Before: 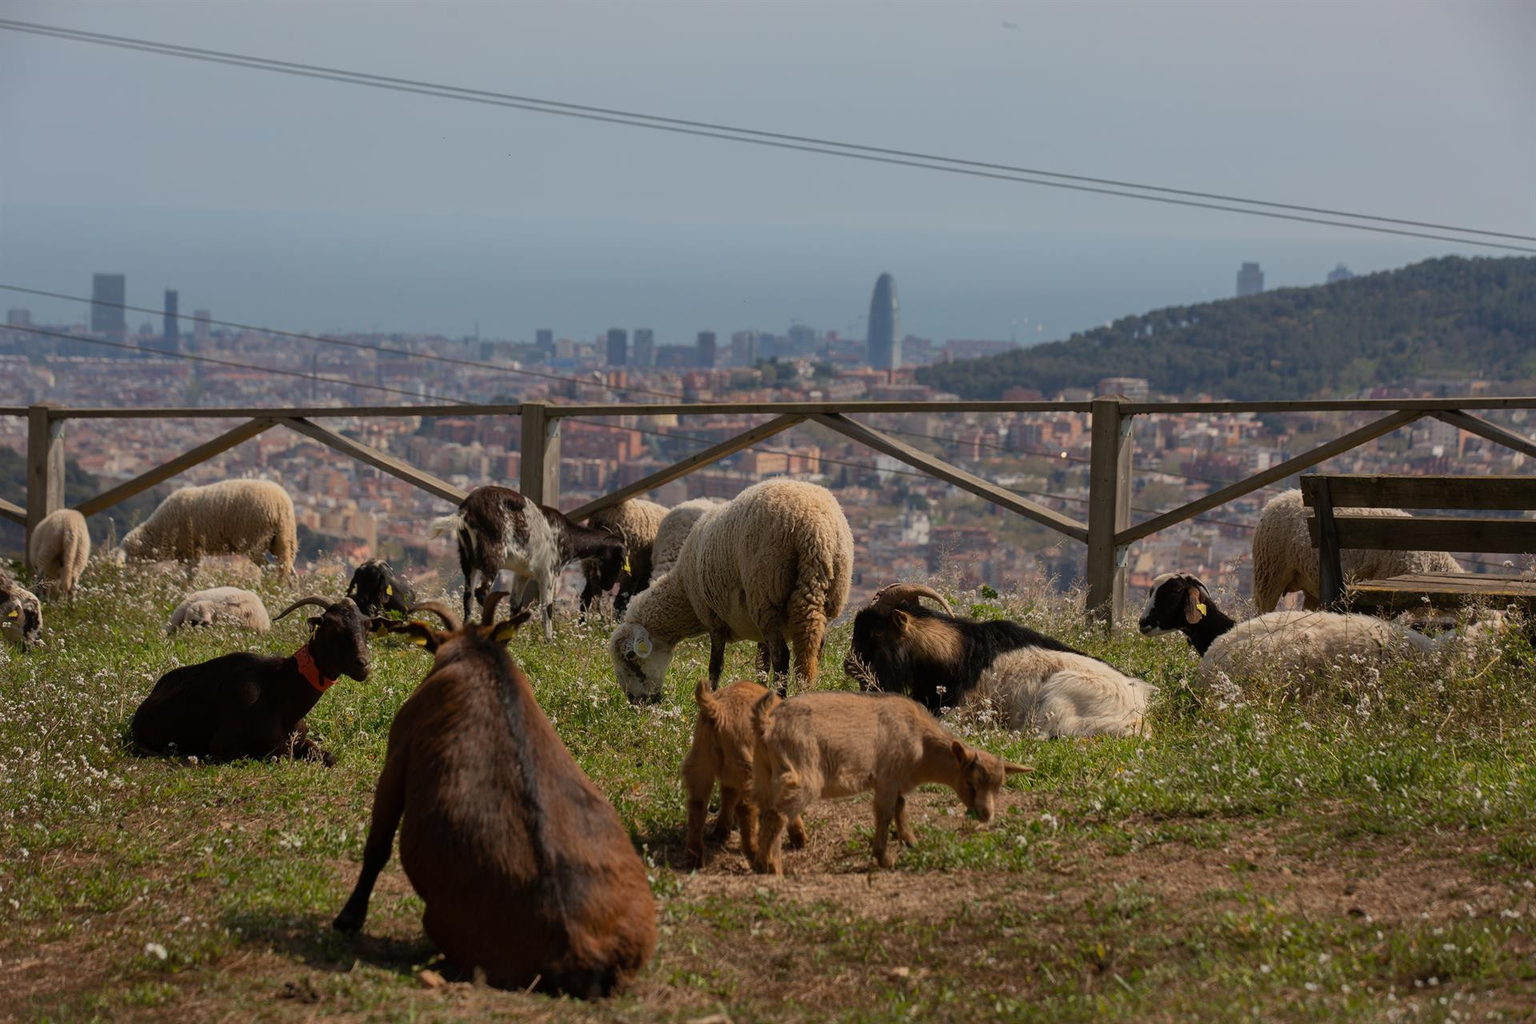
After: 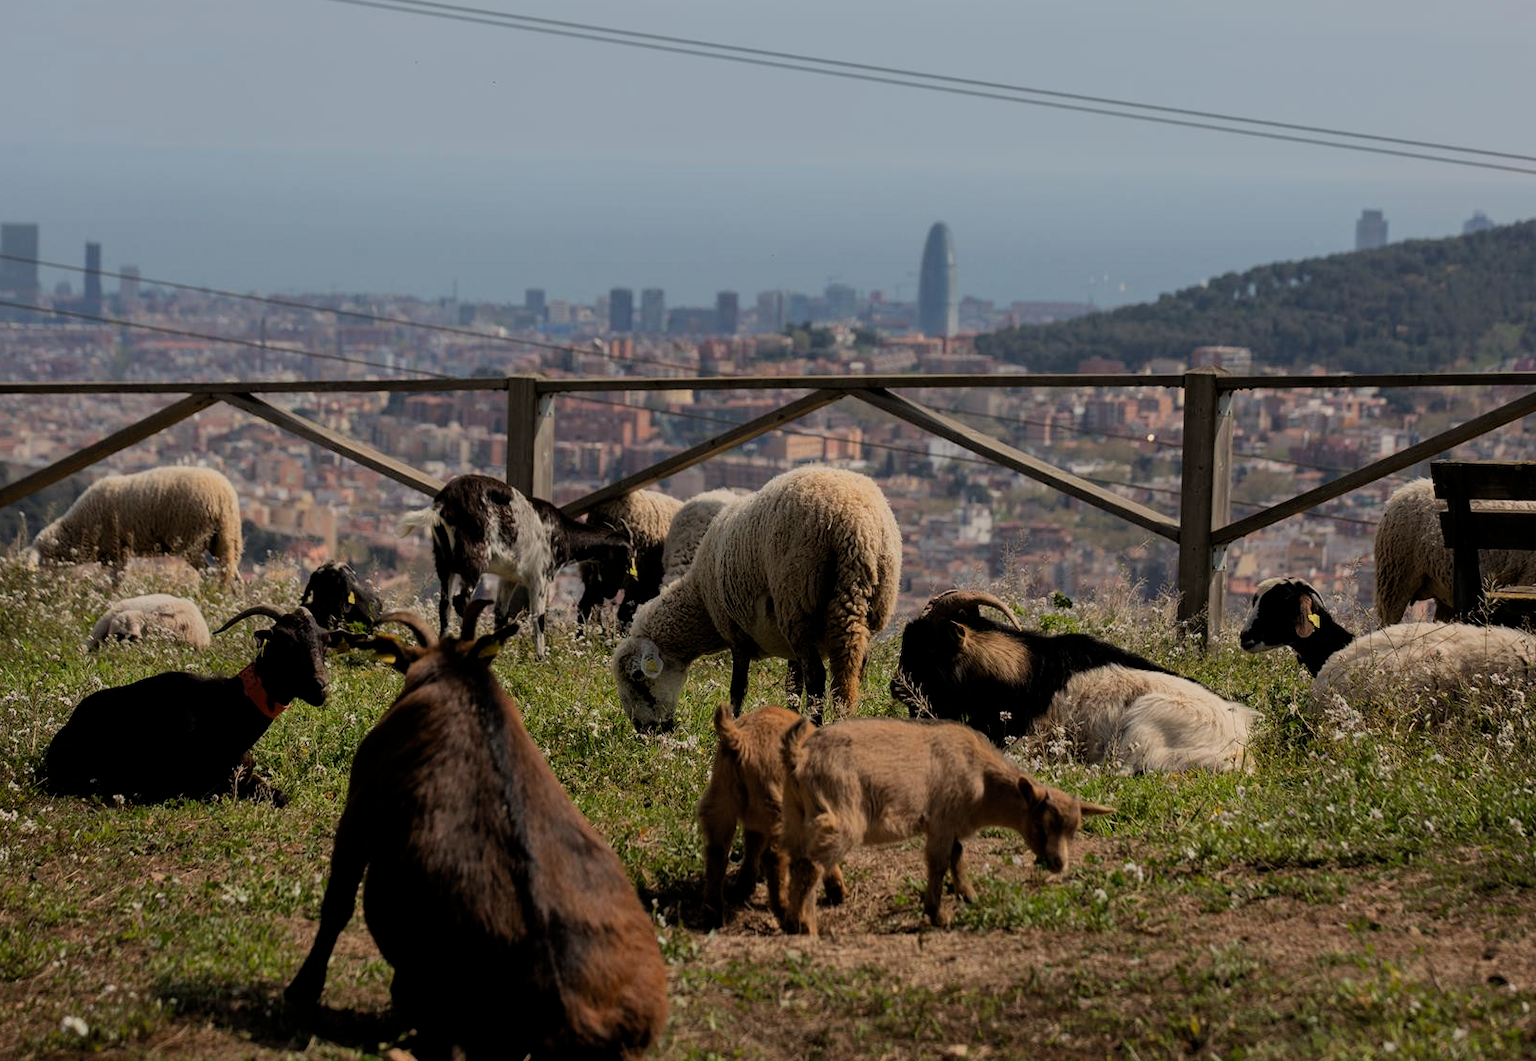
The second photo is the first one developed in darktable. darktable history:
filmic rgb: black relative exposure -11.85 EV, white relative exposure 5.41 EV, threshold -0.325 EV, transition 3.19 EV, structure ↔ texture 99.93%, hardness 4.48, latitude 50.05%, contrast 1.141, iterations of high-quality reconstruction 0, enable highlight reconstruction true
crop: left 6.05%, top 8.408%, right 9.547%, bottom 4.057%
